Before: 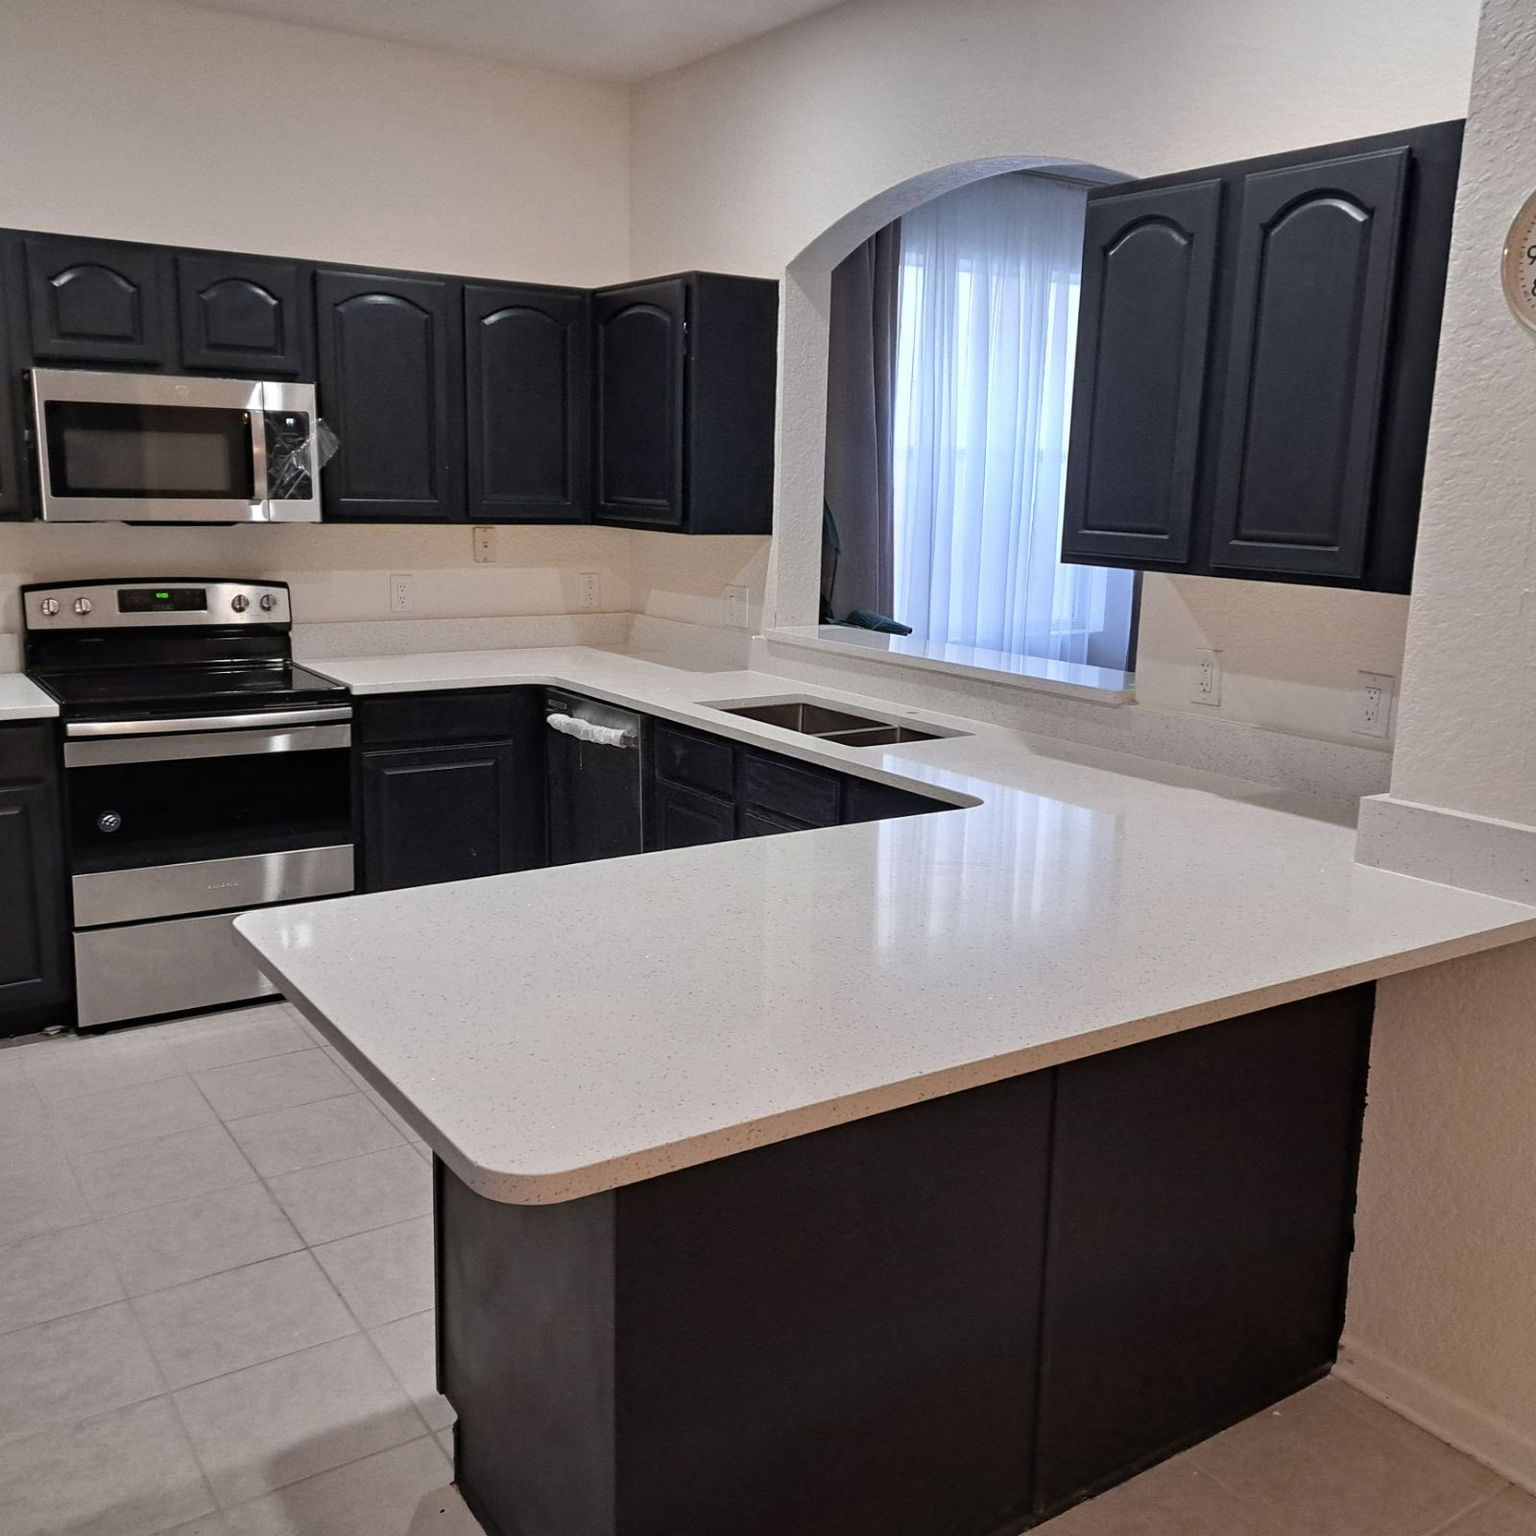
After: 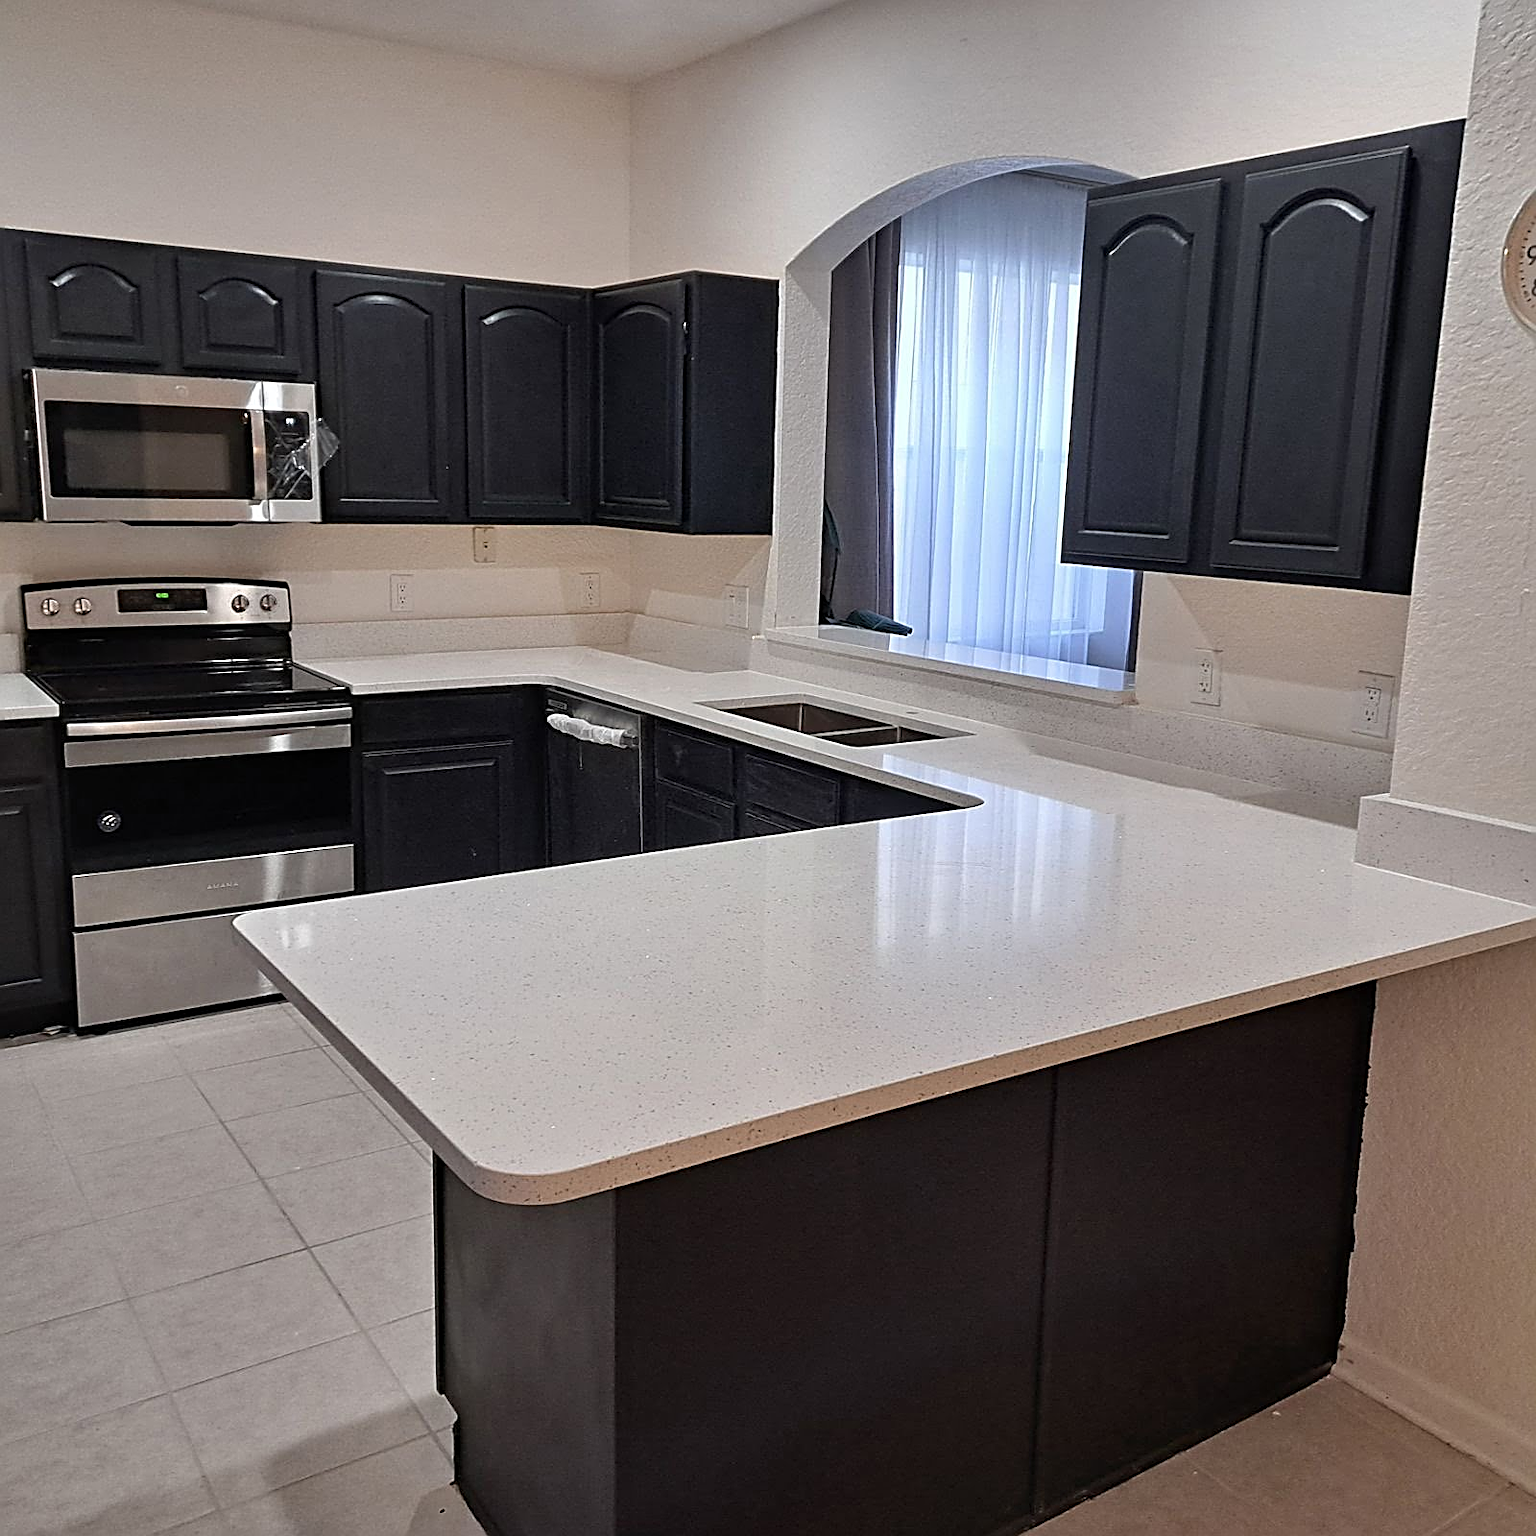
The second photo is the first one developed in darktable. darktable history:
sharpen: amount 1
